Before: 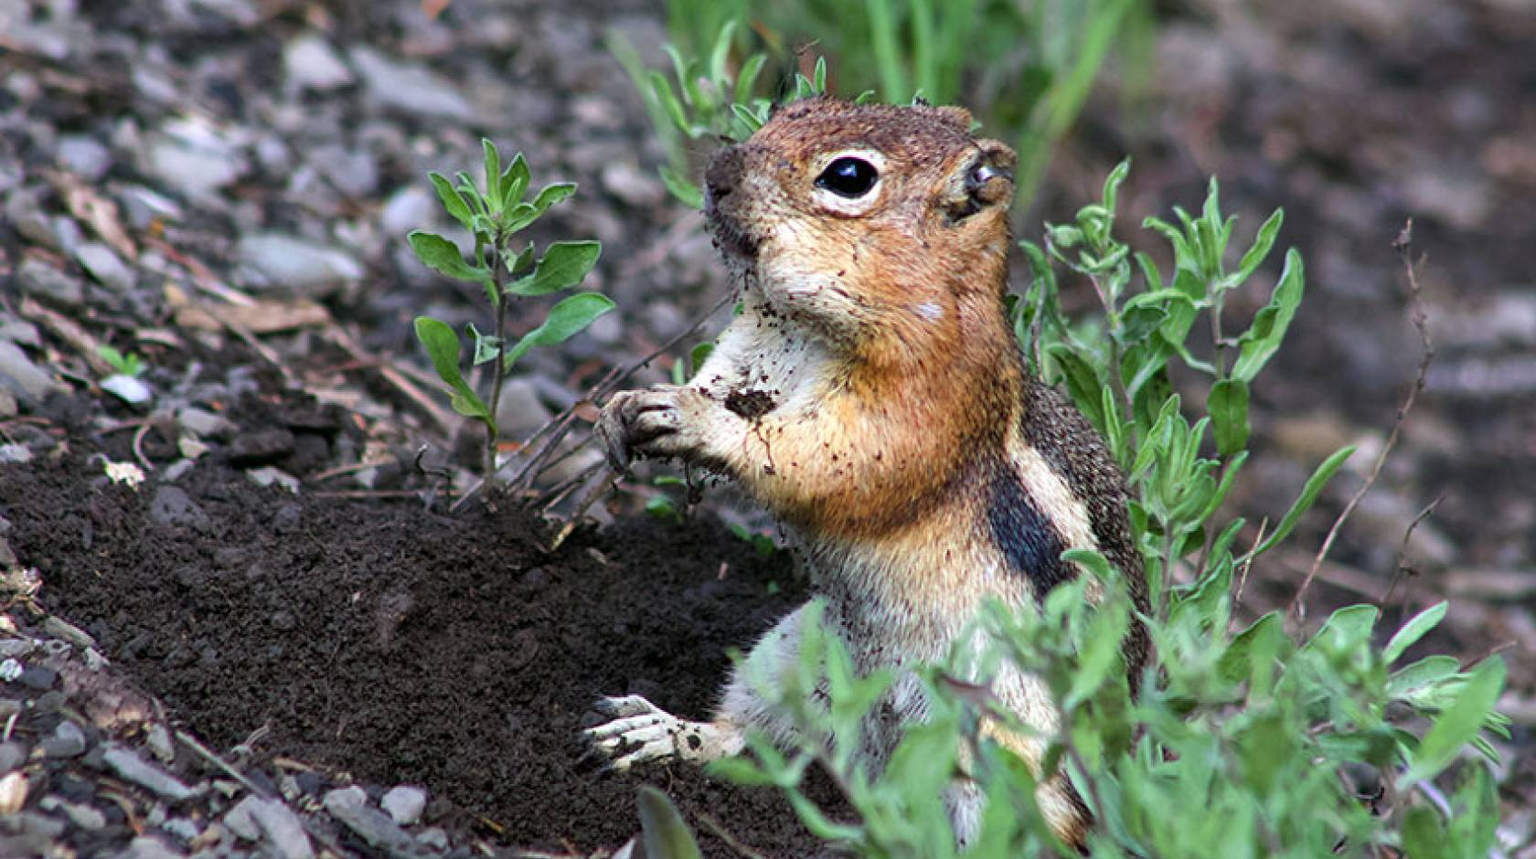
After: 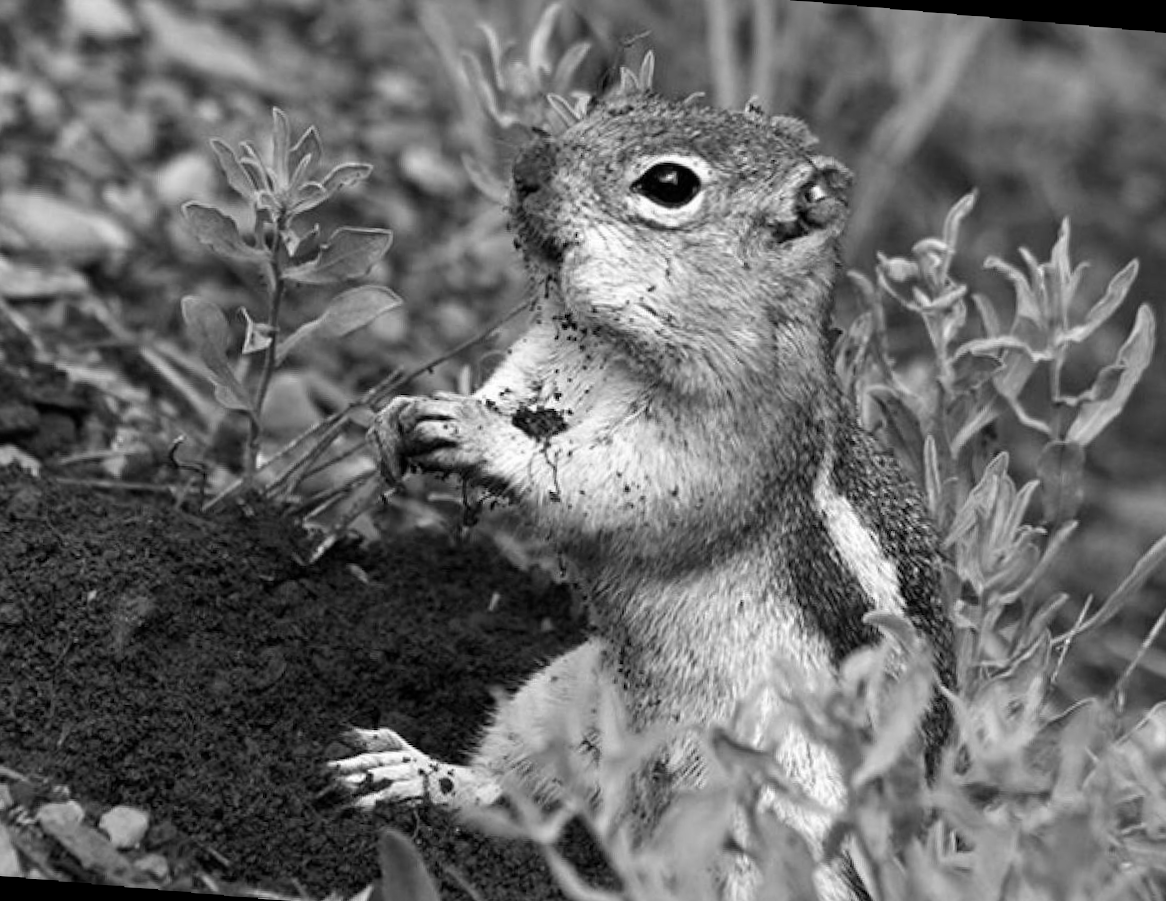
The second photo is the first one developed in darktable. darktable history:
crop and rotate: angle -3.27°, left 14.277%, top 0.028%, right 10.766%, bottom 0.028%
rotate and perspective: rotation 1.72°, automatic cropping off
monochrome: on, module defaults
